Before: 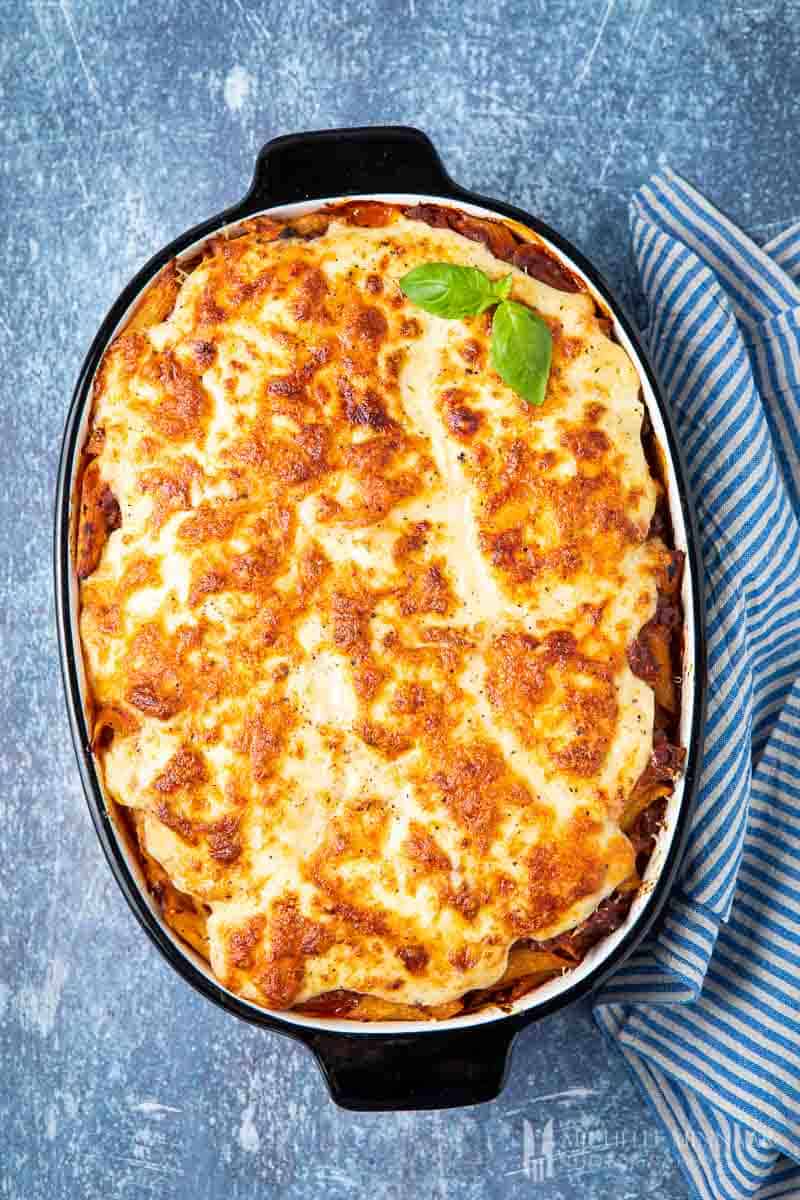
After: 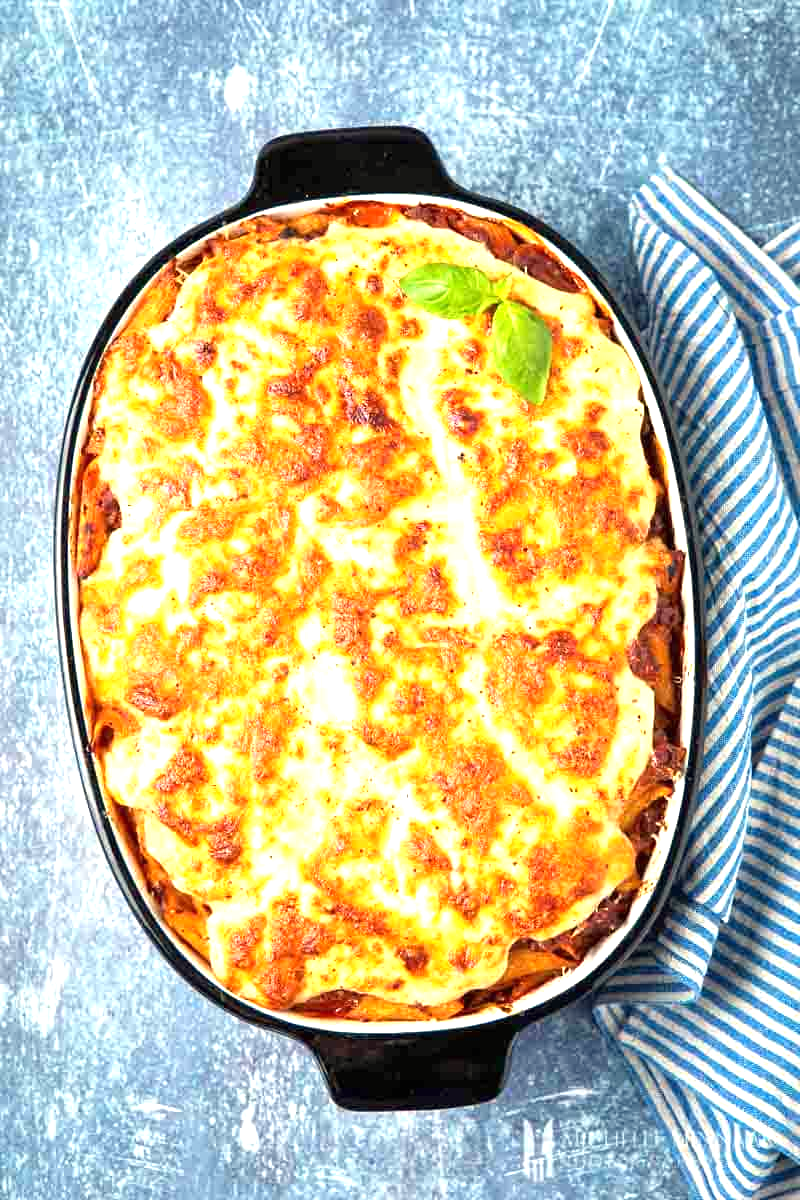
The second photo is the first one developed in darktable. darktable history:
exposure: exposure 0.95 EV, compensate highlight preservation false
white balance: red 1.029, blue 0.92
